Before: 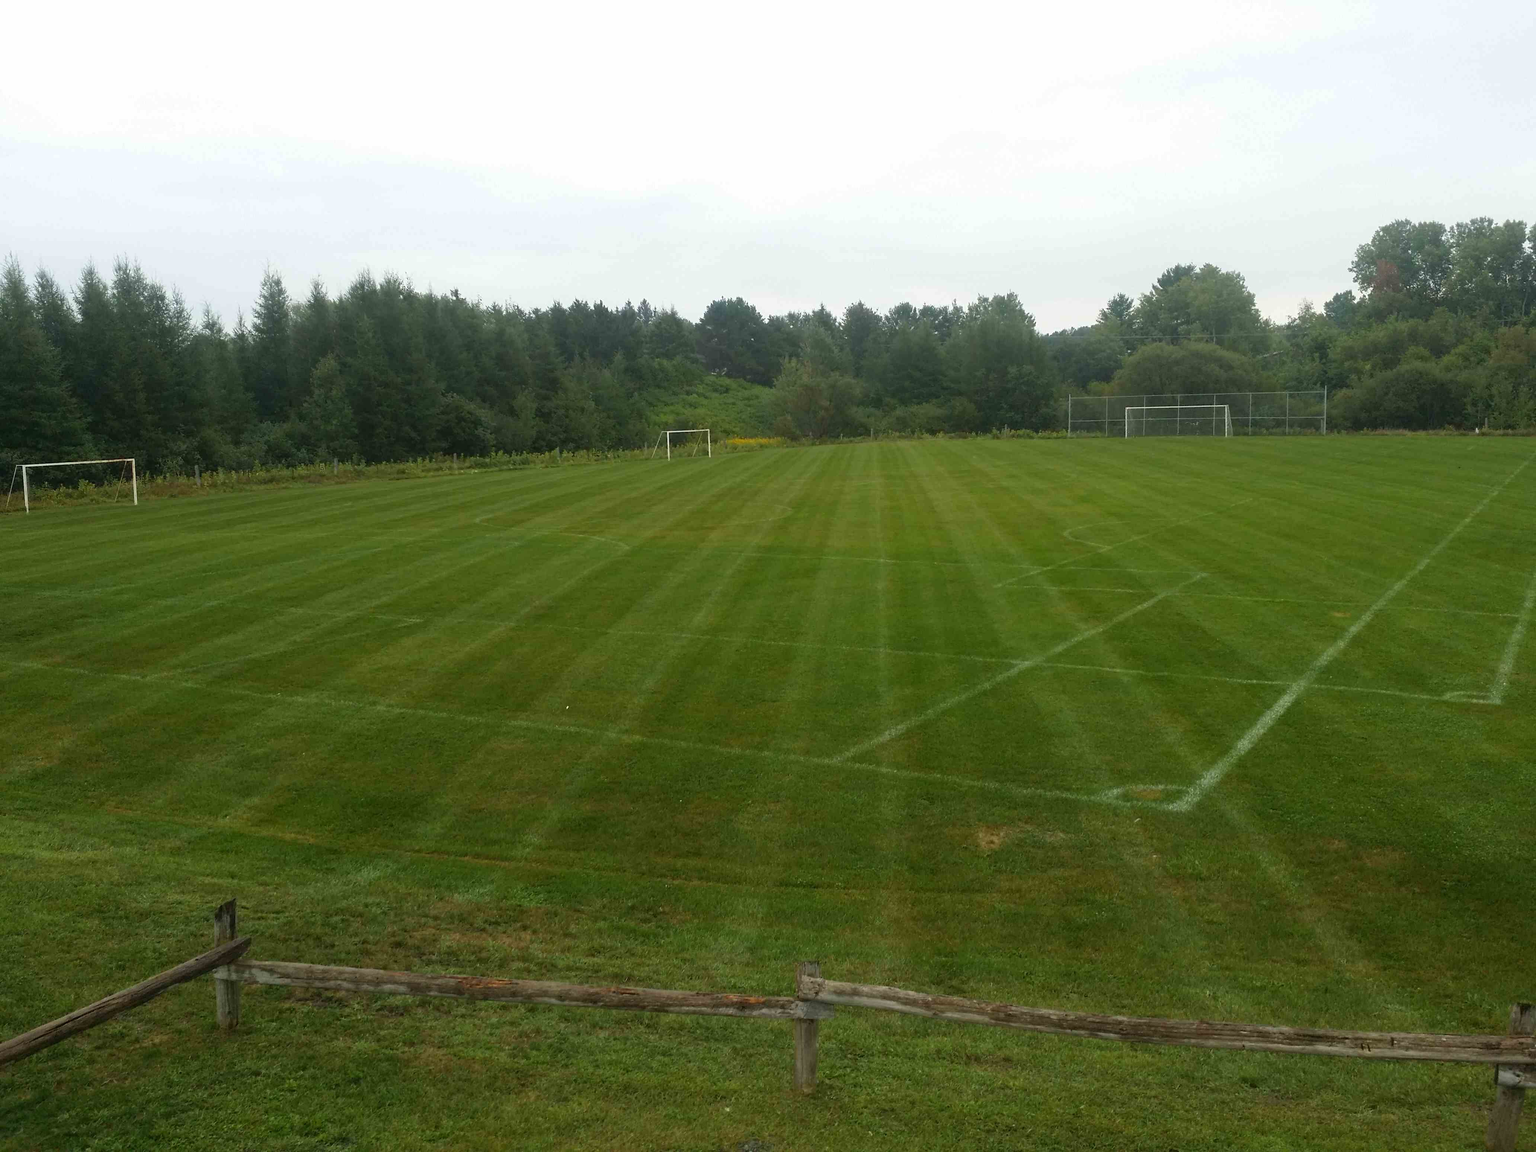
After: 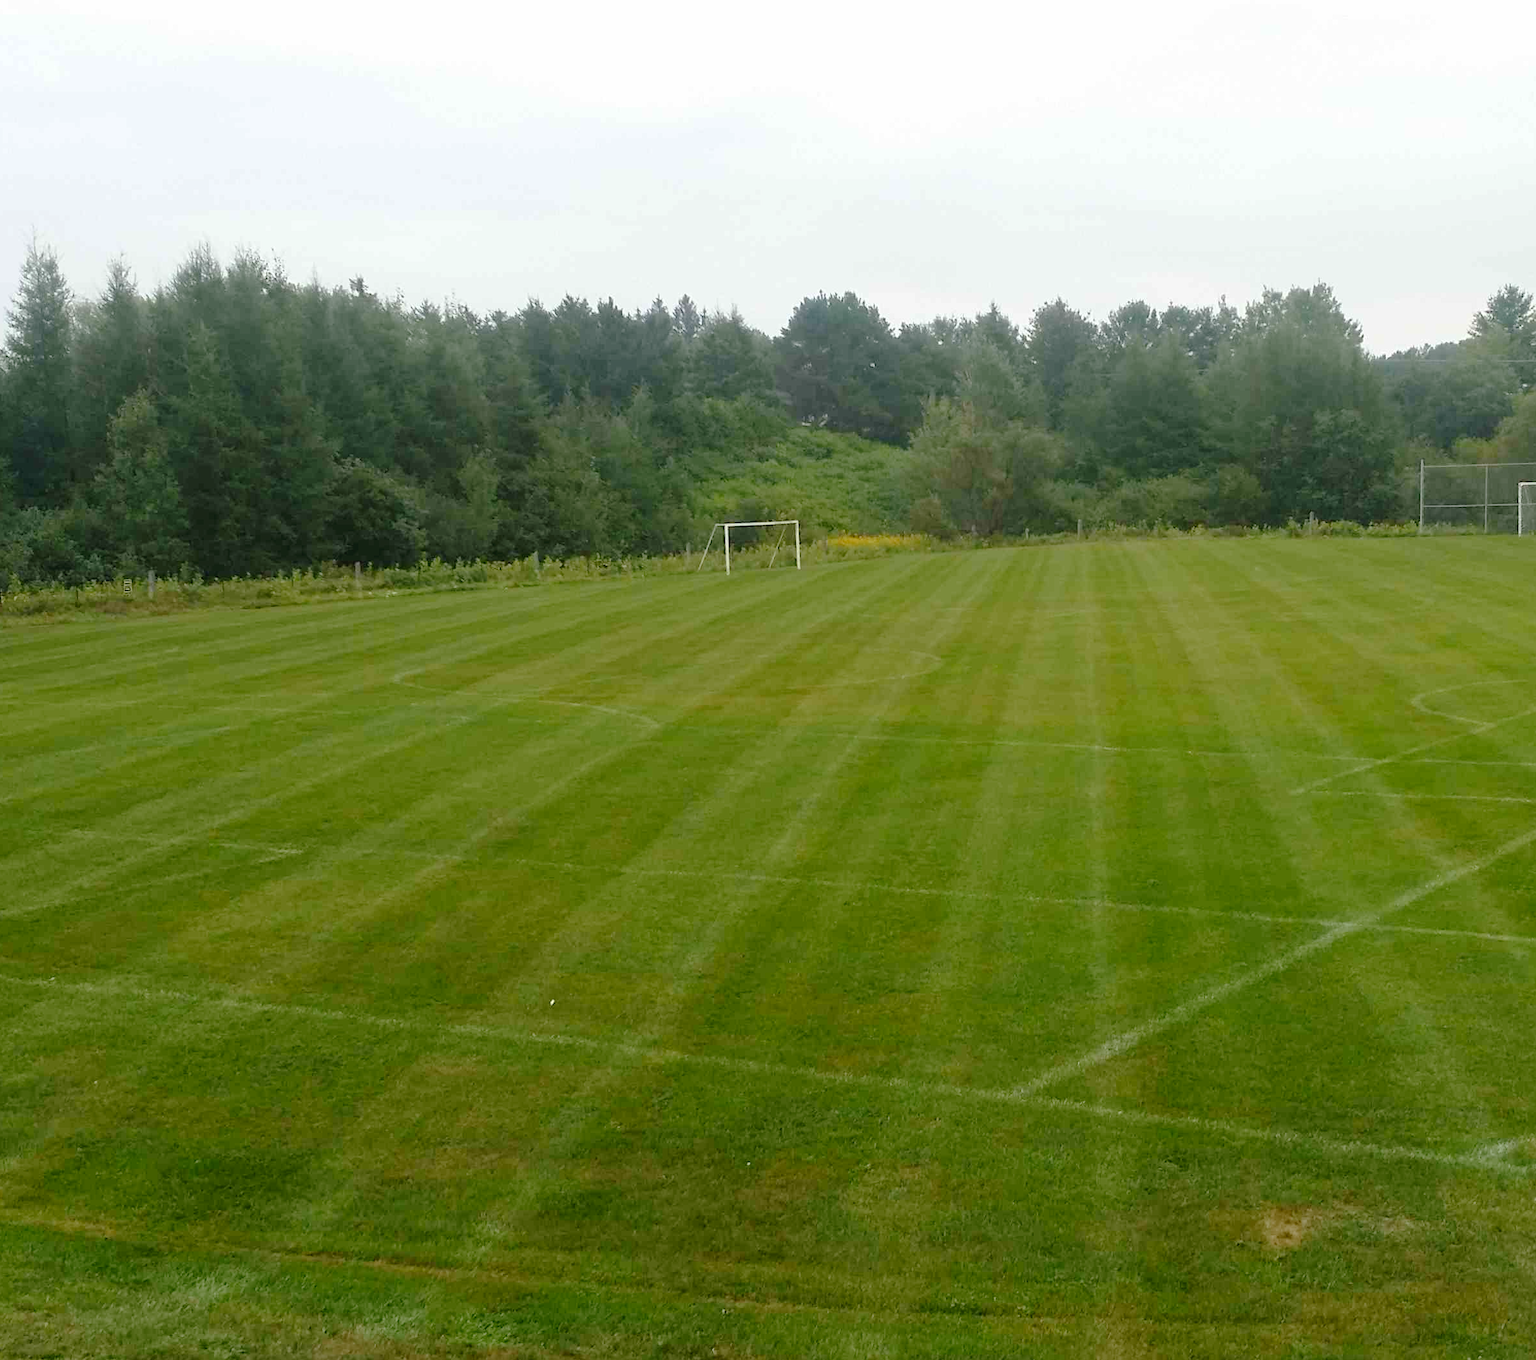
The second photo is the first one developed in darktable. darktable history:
tone curve: curves: ch0 [(0, 0) (0.003, 0.003) (0.011, 0.014) (0.025, 0.027) (0.044, 0.044) (0.069, 0.064) (0.1, 0.108) (0.136, 0.153) (0.177, 0.208) (0.224, 0.275) (0.277, 0.349) (0.335, 0.422) (0.399, 0.492) (0.468, 0.557) (0.543, 0.617) (0.623, 0.682) (0.709, 0.745) (0.801, 0.826) (0.898, 0.916) (1, 1)], preserve colors none
crop: left 16.202%, top 11.208%, right 26.045%, bottom 20.557%
